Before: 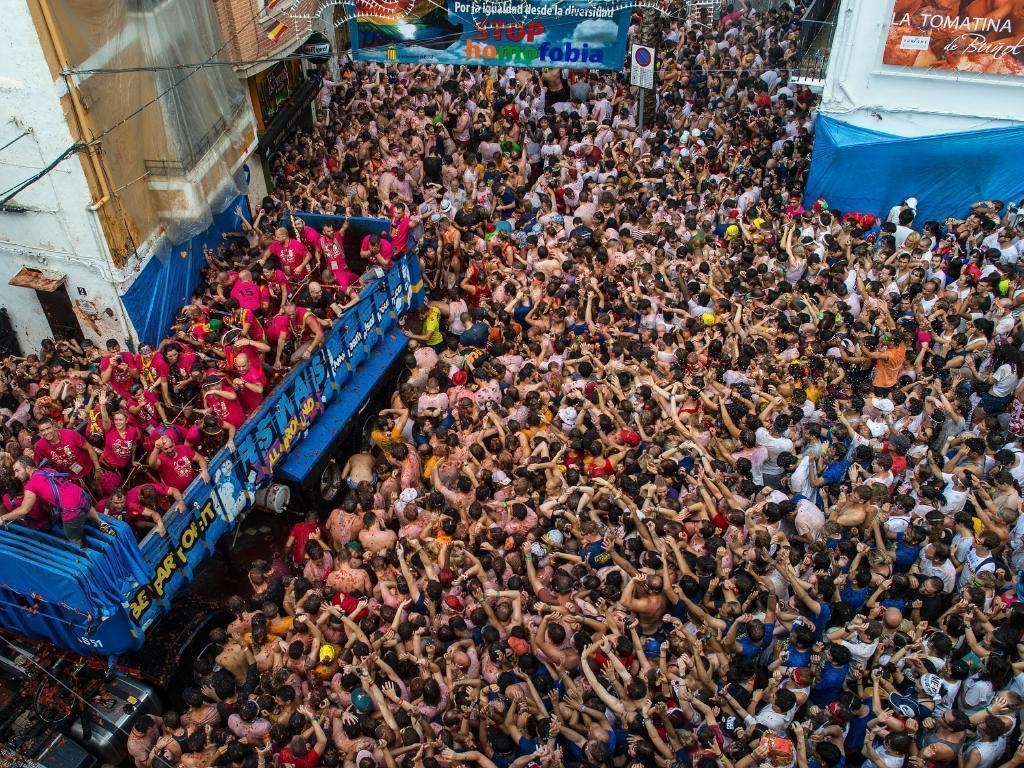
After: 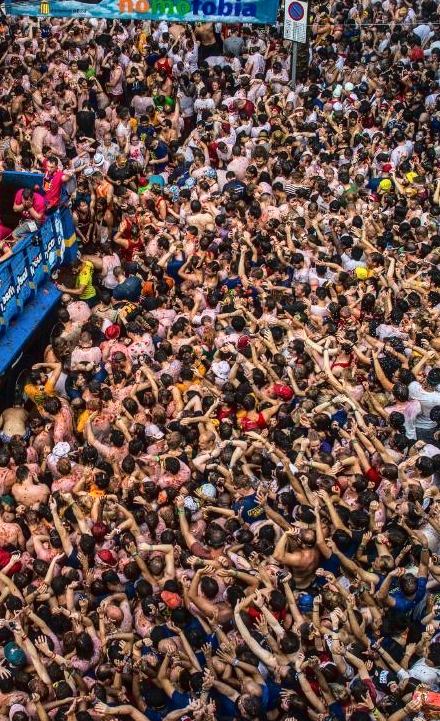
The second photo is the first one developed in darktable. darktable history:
tone curve: curves: ch0 [(0, 0.036) (0.119, 0.115) (0.466, 0.498) (0.715, 0.767) (0.817, 0.865) (1, 0.998)]; ch1 [(0, 0) (0.377, 0.424) (0.442, 0.491) (0.487, 0.502) (0.514, 0.512) (0.536, 0.577) (0.66, 0.724) (1, 1)]; ch2 [(0, 0) (0.38, 0.405) (0.463, 0.443) (0.492, 0.486) (0.526, 0.541) (0.578, 0.598) (1, 1)], color space Lab, linked channels, preserve colors none
crop: left 33.898%, top 6.014%, right 23.083%
local contrast: detail 130%
